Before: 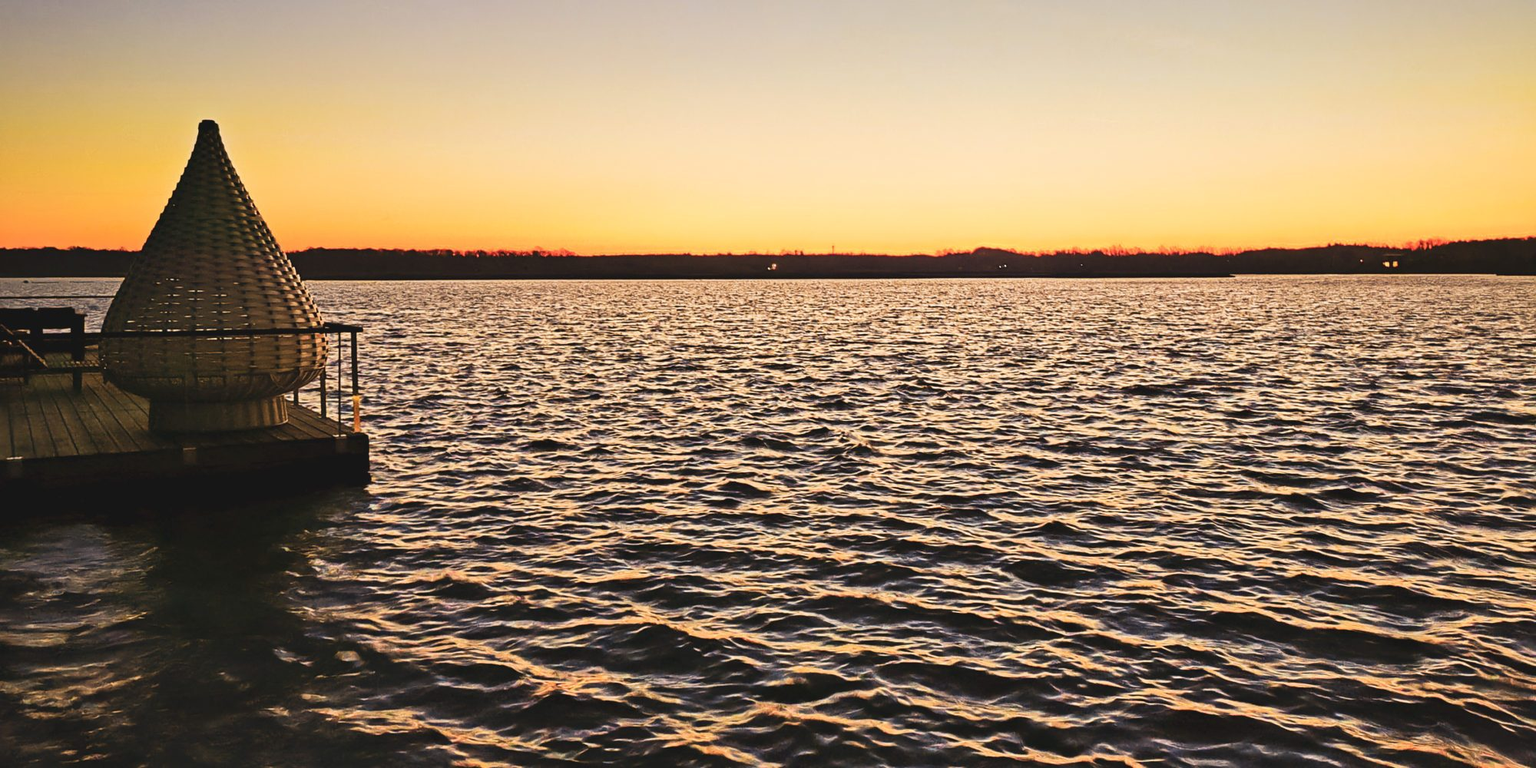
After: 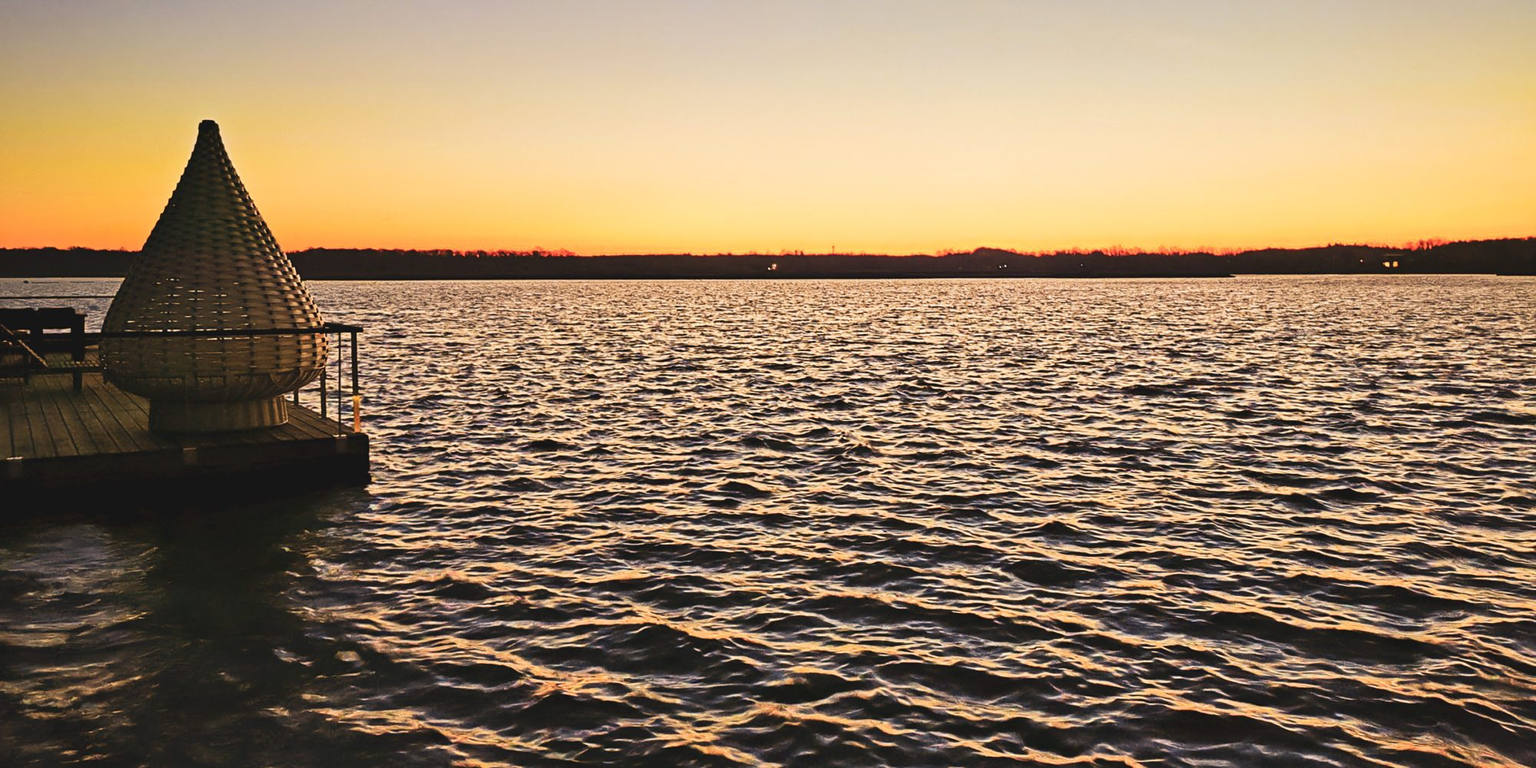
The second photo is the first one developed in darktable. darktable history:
color balance: contrast fulcrum 17.78%
